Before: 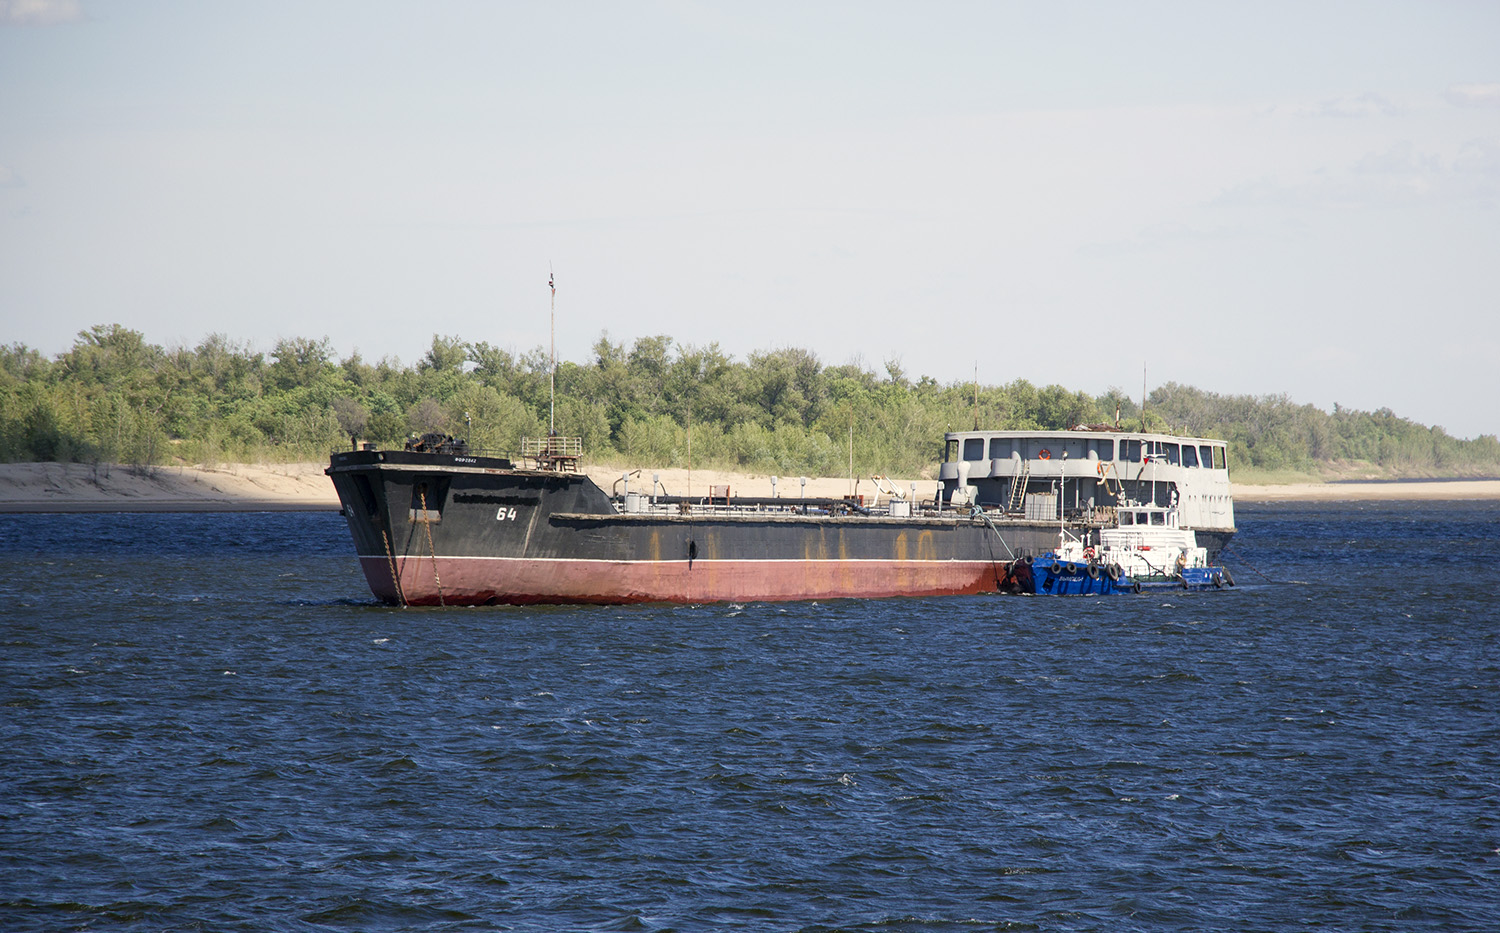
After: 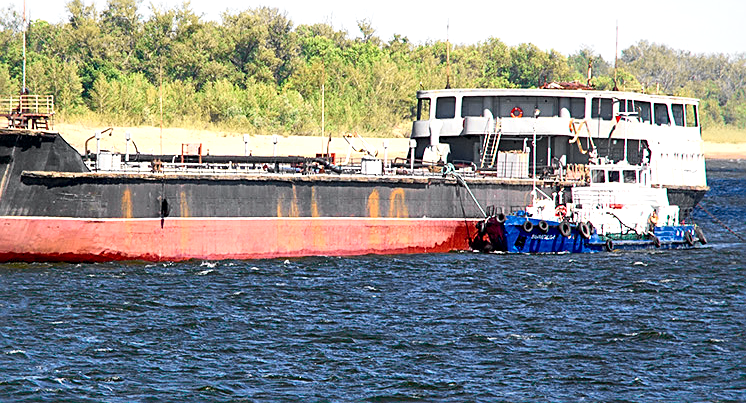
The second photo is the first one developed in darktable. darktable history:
sharpen: on, module defaults
exposure: exposure 0.225 EV, compensate highlight preservation false
levels: levels [0, 0.48, 0.961]
crop: left 35.218%, top 36.677%, right 15.033%, bottom 20.106%
shadows and highlights: shadows 43.17, highlights 8.02
local contrast: mode bilateral grid, contrast 25, coarseness 59, detail 151%, midtone range 0.2
tone curve: curves: ch0 [(0, 0) (0.071, 0.047) (0.266, 0.26) (0.491, 0.552) (0.753, 0.818) (1, 0.983)]; ch1 [(0, 0) (0.346, 0.307) (0.408, 0.369) (0.463, 0.443) (0.482, 0.493) (0.502, 0.5) (0.517, 0.518) (0.546, 0.576) (0.588, 0.643) (0.651, 0.709) (1, 1)]; ch2 [(0, 0) (0.346, 0.34) (0.434, 0.46) (0.485, 0.494) (0.5, 0.494) (0.517, 0.503) (0.535, 0.545) (0.583, 0.624) (0.625, 0.678) (1, 1)], color space Lab, independent channels, preserve colors none
